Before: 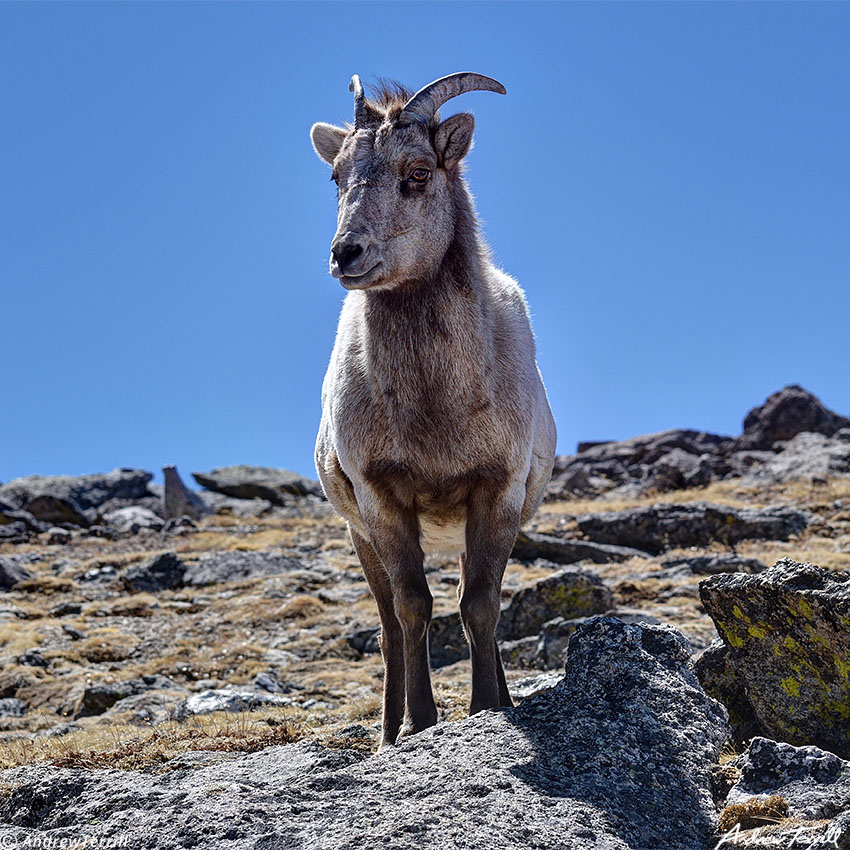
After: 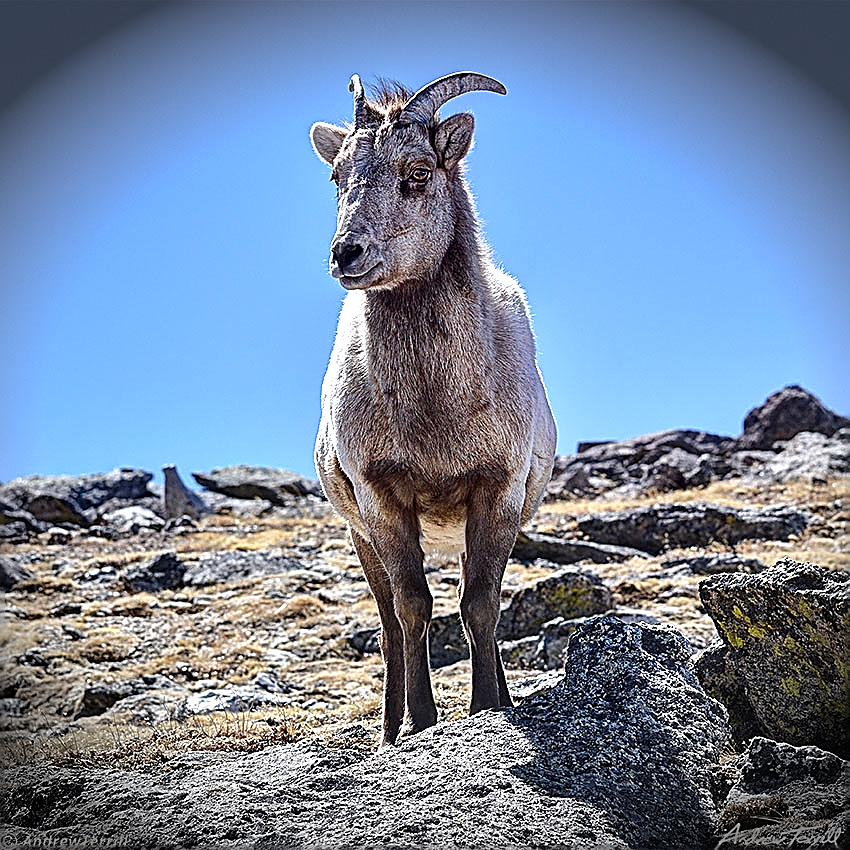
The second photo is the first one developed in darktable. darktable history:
sharpen: radius 1.697, amount 1.305
exposure: black level correction 0, exposure 0.697 EV, compensate exposure bias true, compensate highlight preservation false
vignetting: fall-off start 89.36%, fall-off radius 44.24%, brightness -0.889, width/height ratio 1.16, unbound false
